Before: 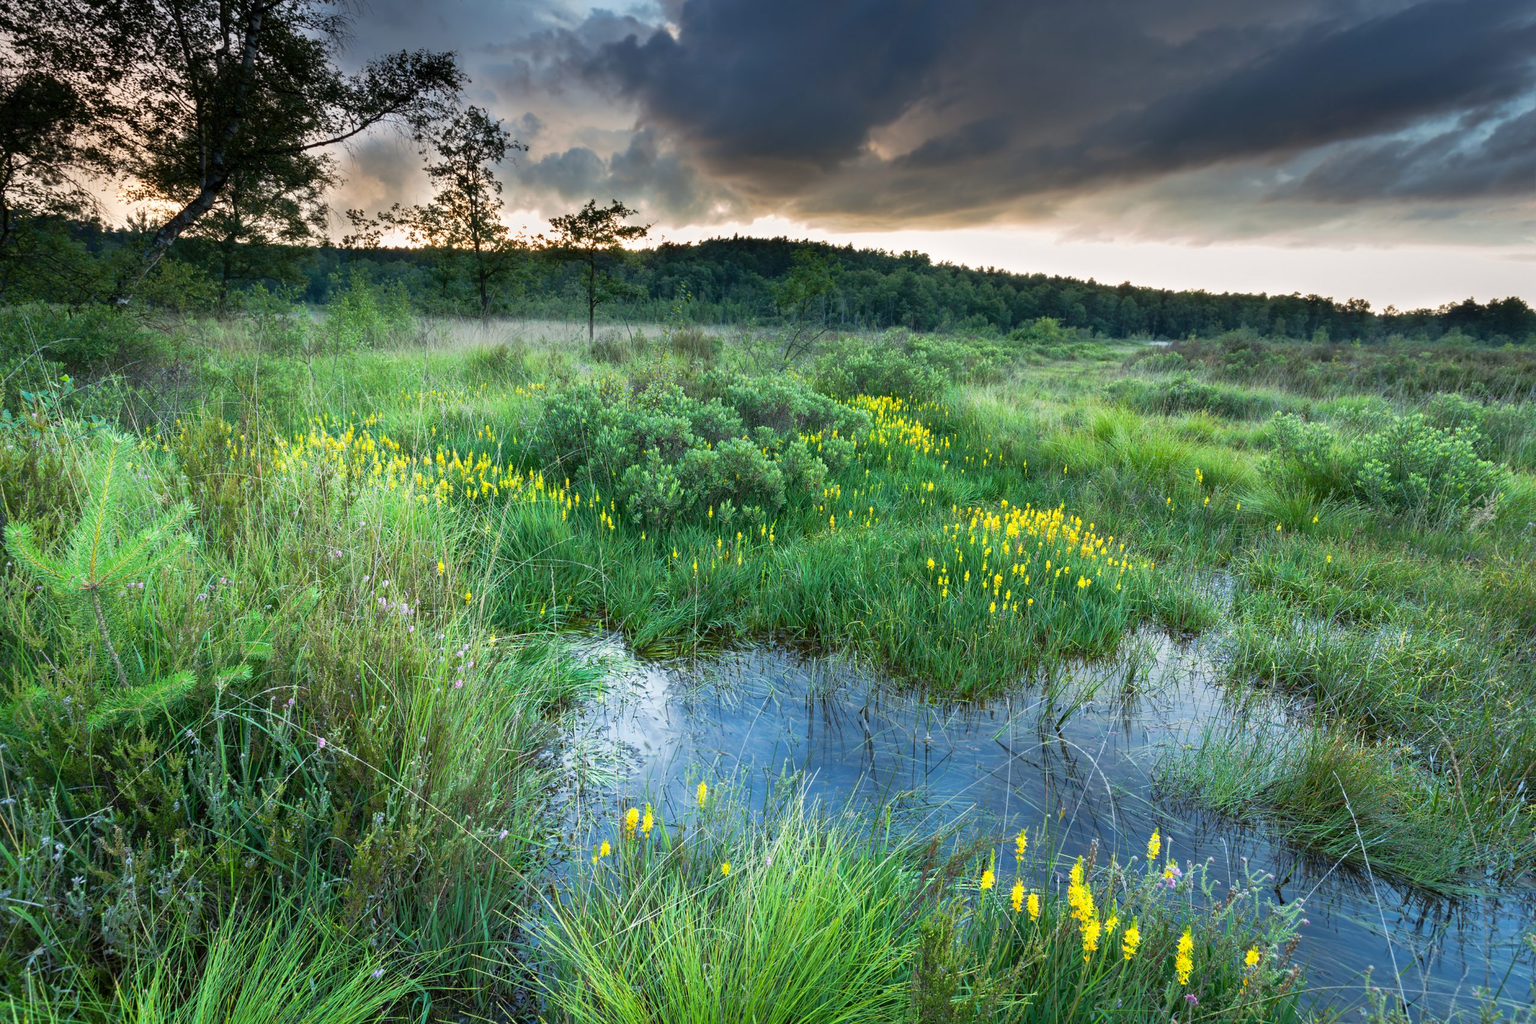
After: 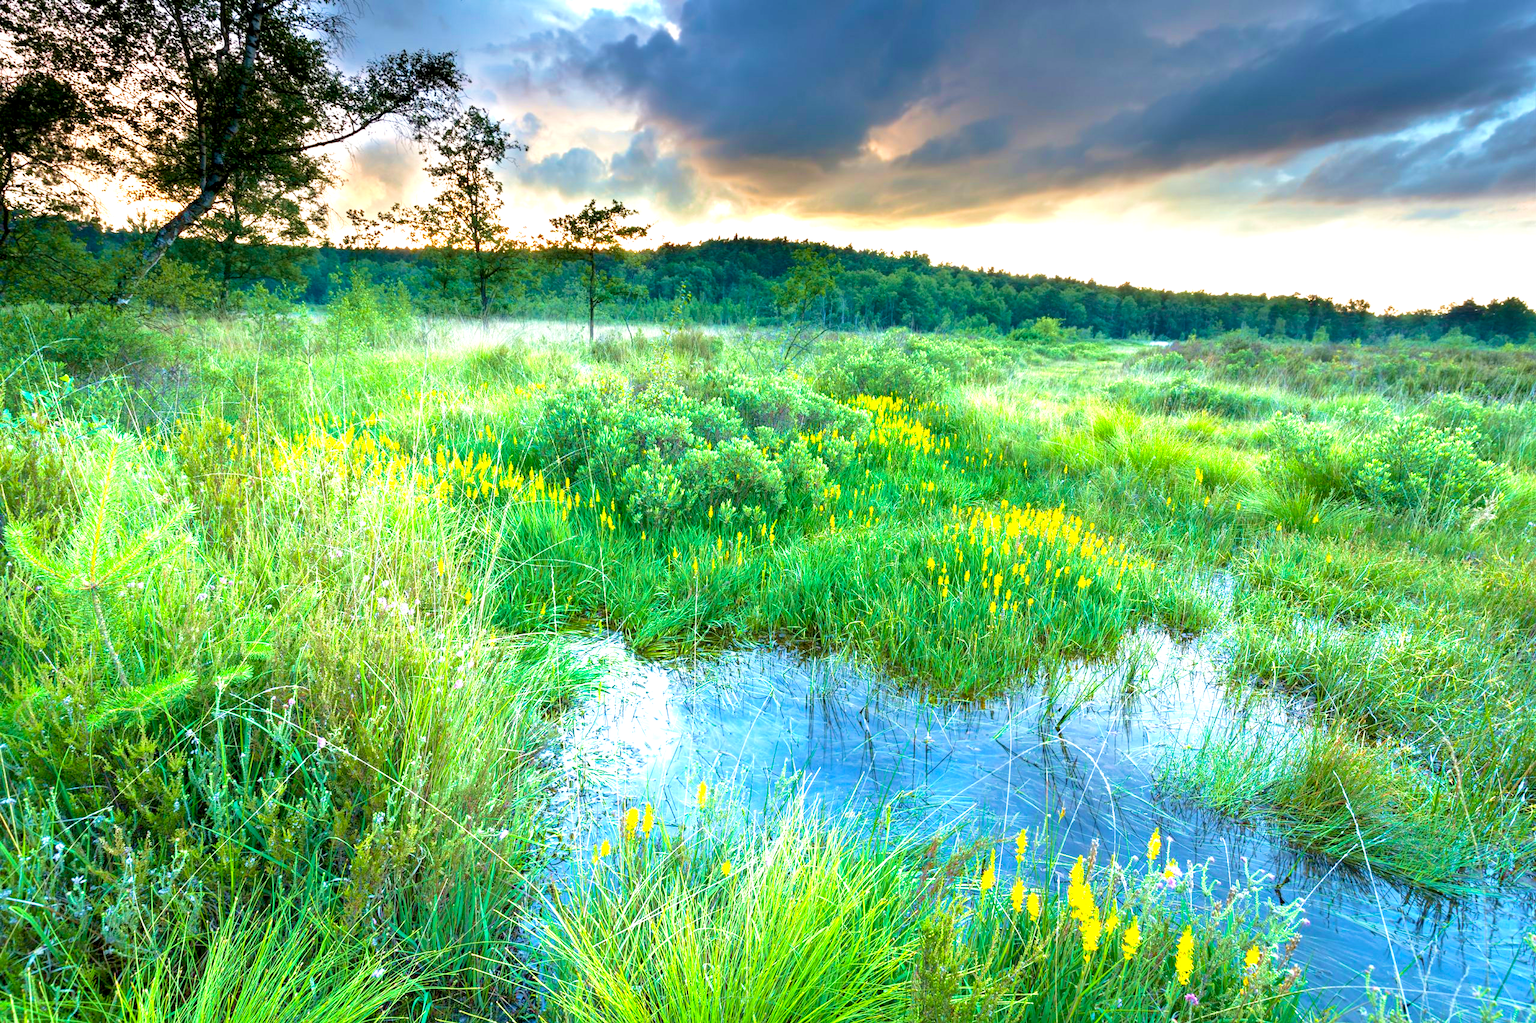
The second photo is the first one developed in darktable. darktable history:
velvia: strength 44.98%
color balance rgb: shadows lift › chroma 0.883%, shadows lift › hue 112.8°, global offset › luminance -1.016%, perceptual saturation grading › global saturation 25.711%, contrast -9.709%
exposure: black level correction 0, exposure 1.552 EV, compensate exposure bias true, compensate highlight preservation false
